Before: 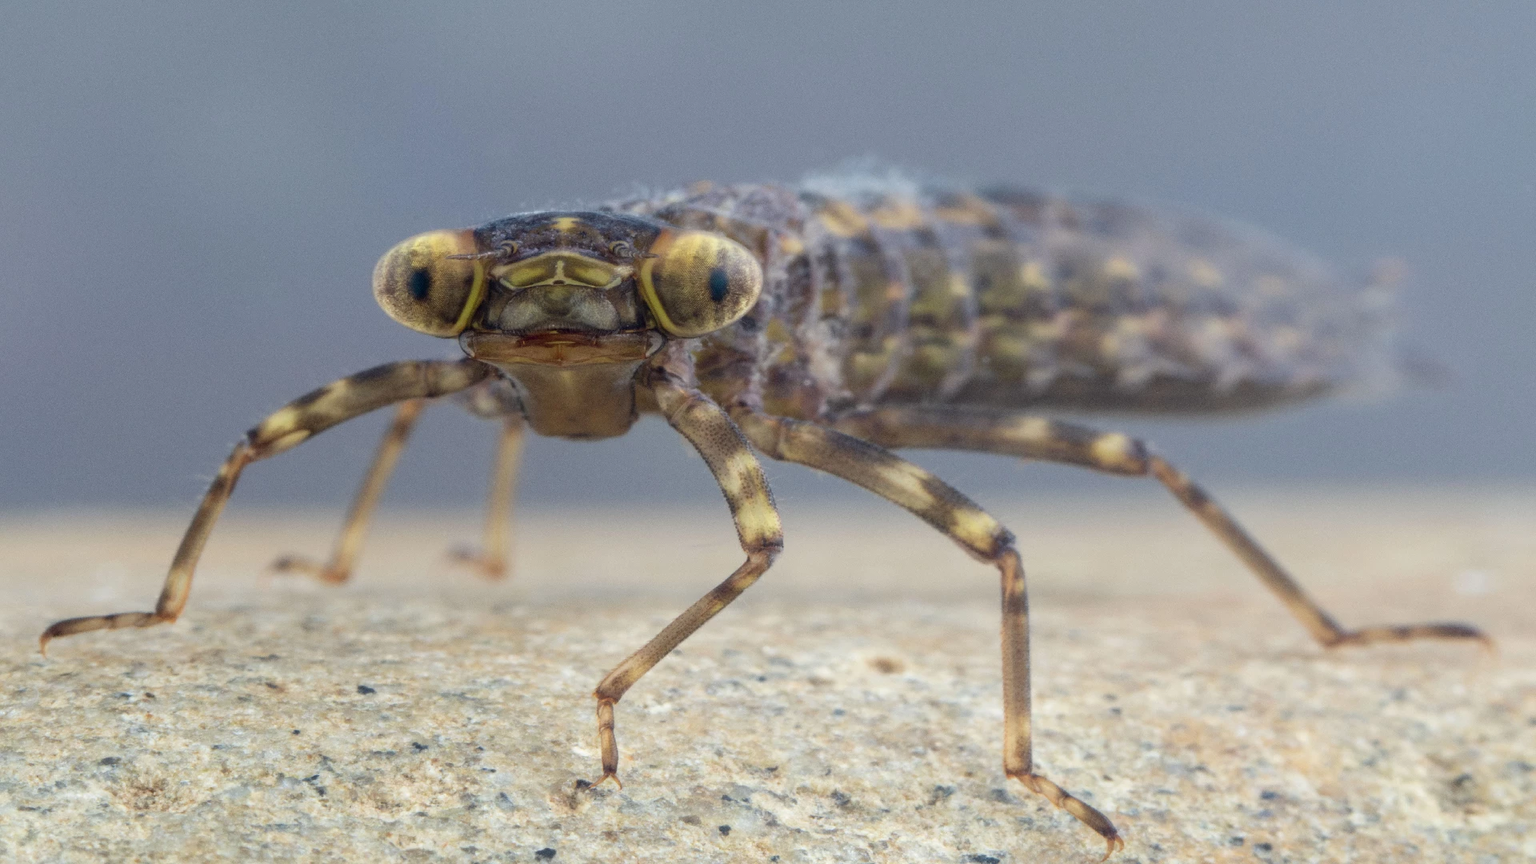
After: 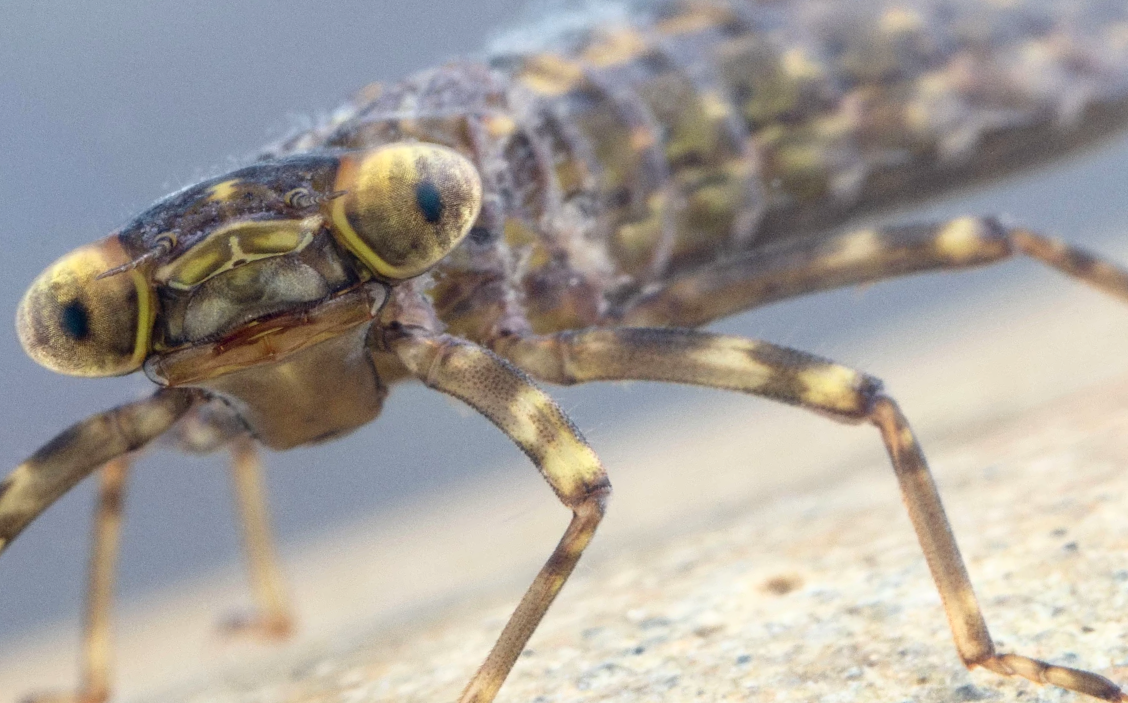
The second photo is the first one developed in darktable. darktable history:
exposure: exposure 0.169 EV, compensate highlight preservation false
tone curve: curves: ch0 [(0, 0) (0.003, 0.003) (0.011, 0.012) (0.025, 0.027) (0.044, 0.048) (0.069, 0.075) (0.1, 0.108) (0.136, 0.147) (0.177, 0.192) (0.224, 0.243) (0.277, 0.3) (0.335, 0.363) (0.399, 0.433) (0.468, 0.508) (0.543, 0.589) (0.623, 0.676) (0.709, 0.769) (0.801, 0.868) (0.898, 0.949) (1, 1)], color space Lab, linked channels, preserve colors none
crop and rotate: angle 18.71°, left 6.791%, right 3.976%, bottom 1.124%
